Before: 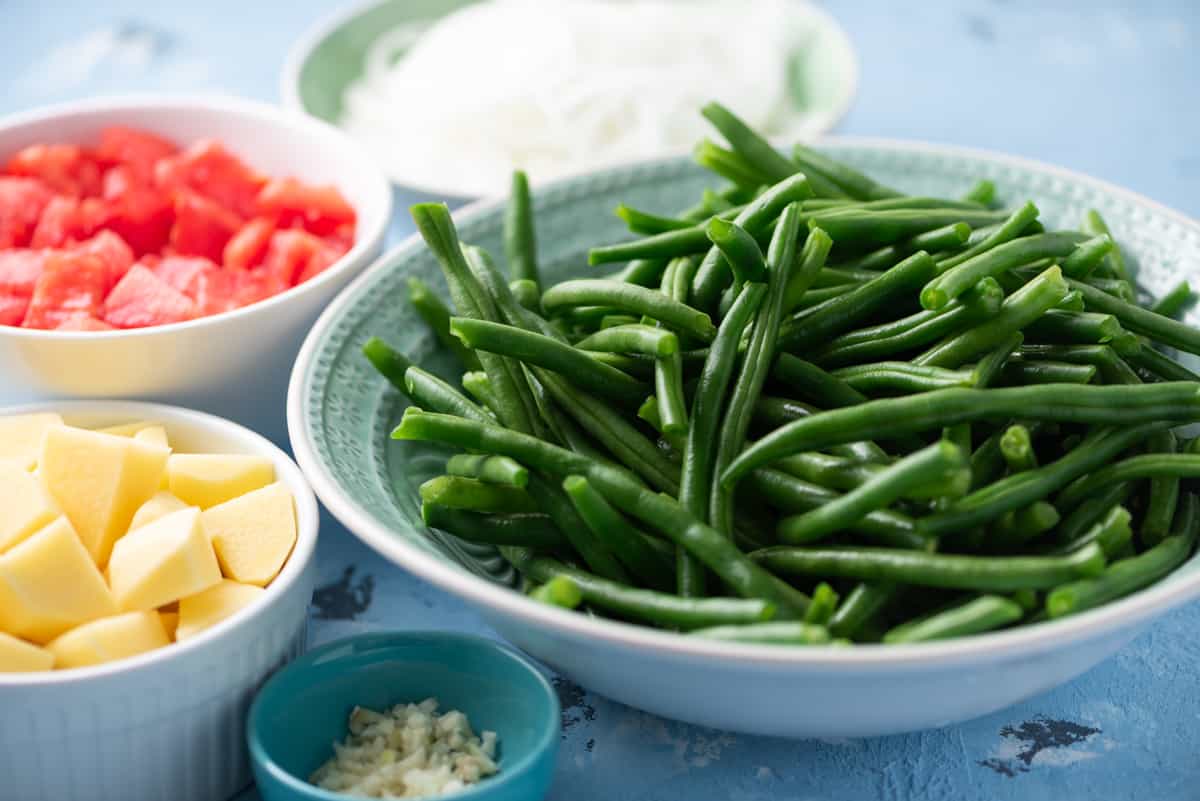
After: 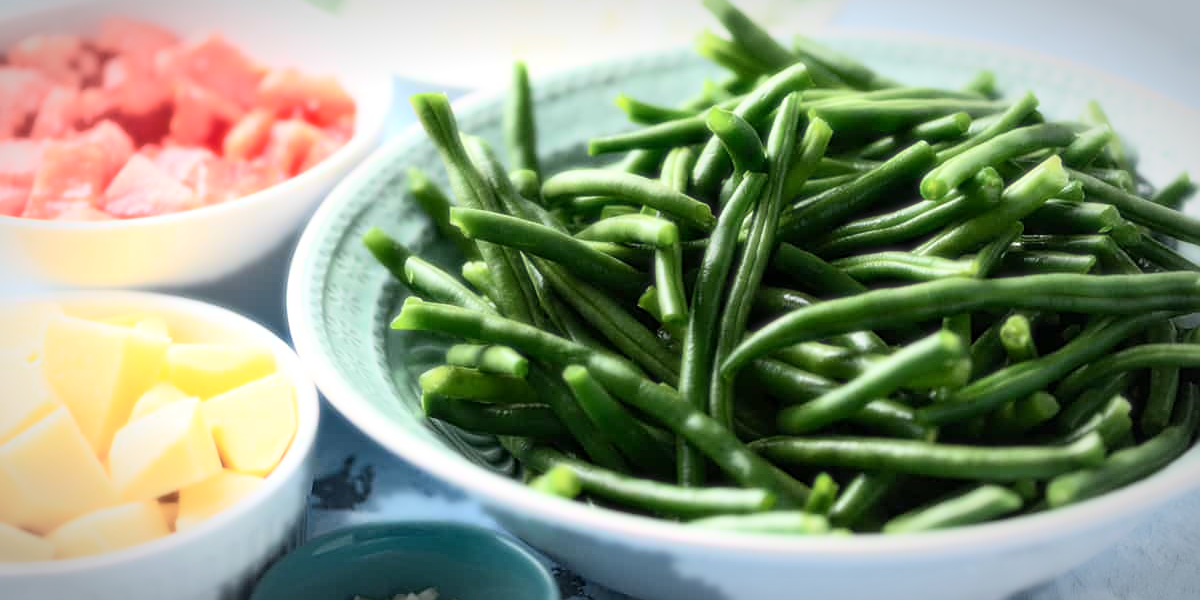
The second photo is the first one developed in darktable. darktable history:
vignetting: automatic ratio true
crop: top 13.819%, bottom 11.169%
bloom: size 0%, threshold 54.82%, strength 8.31%
sharpen: on, module defaults
color balance: on, module defaults
